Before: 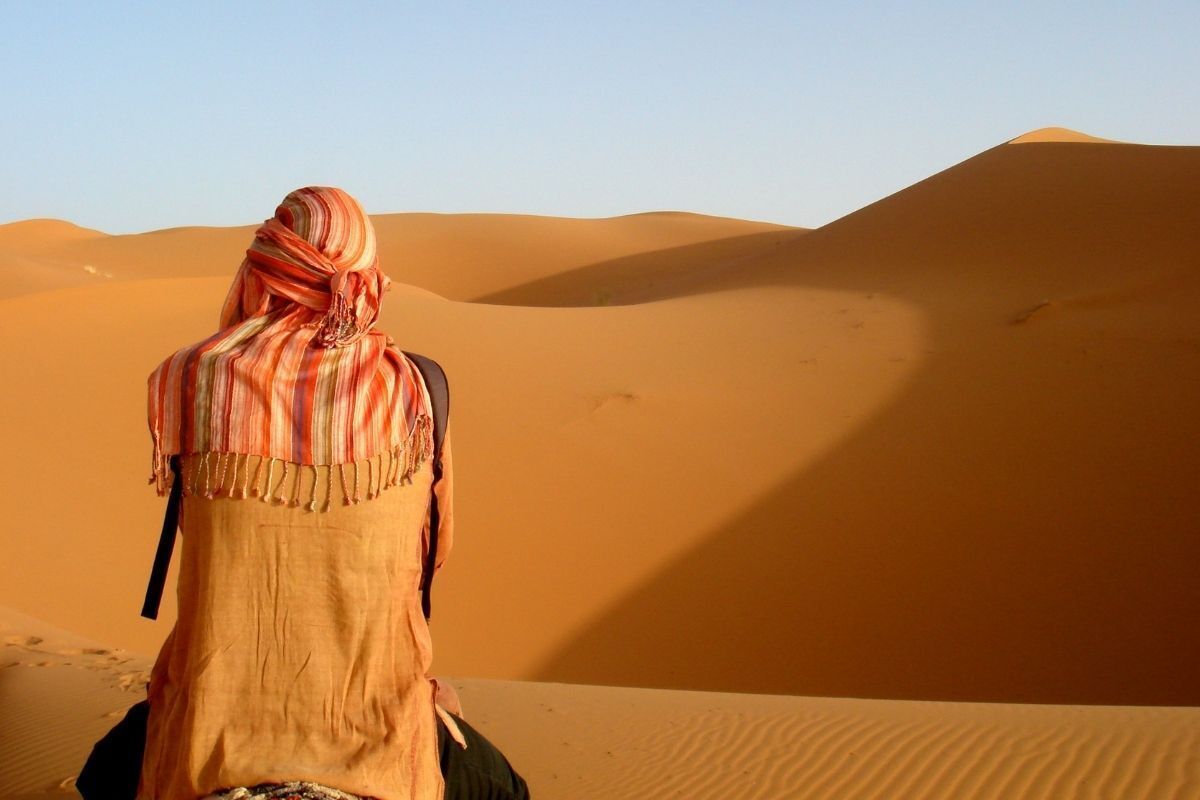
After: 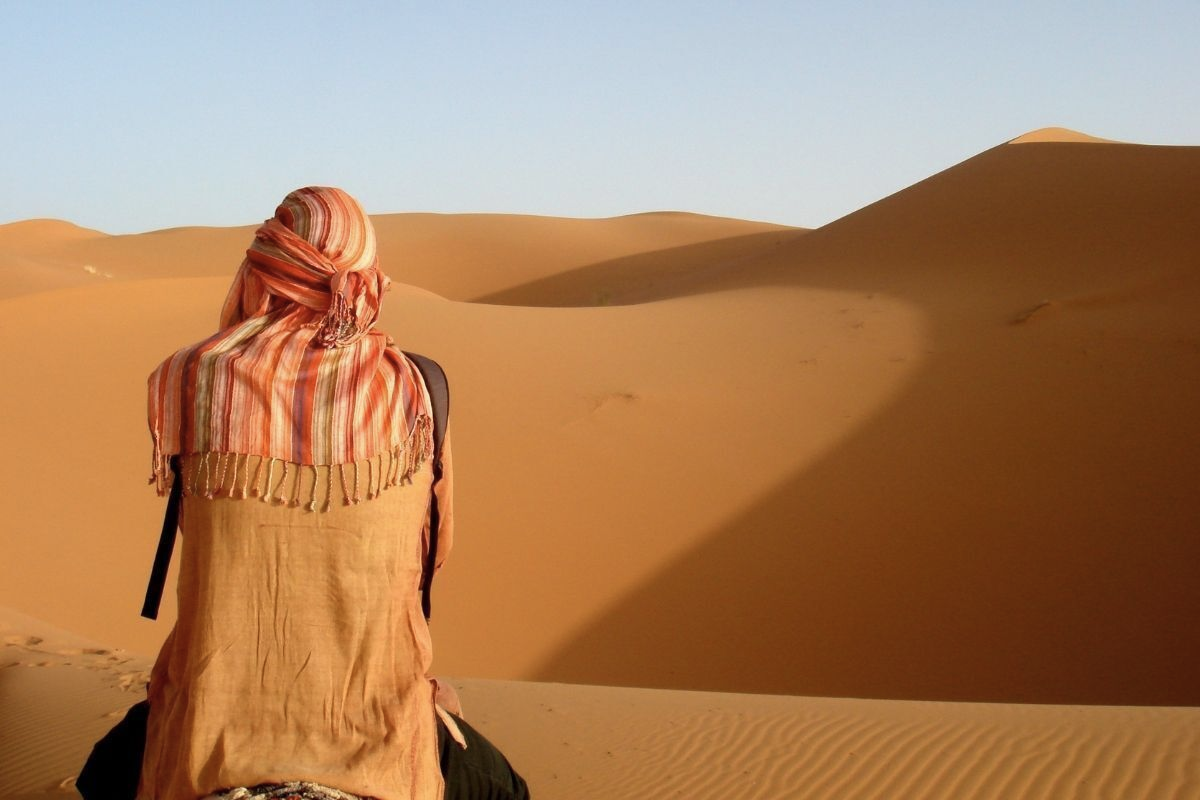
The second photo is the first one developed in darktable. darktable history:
color correction: highlights b* -0.048, saturation 0.845
